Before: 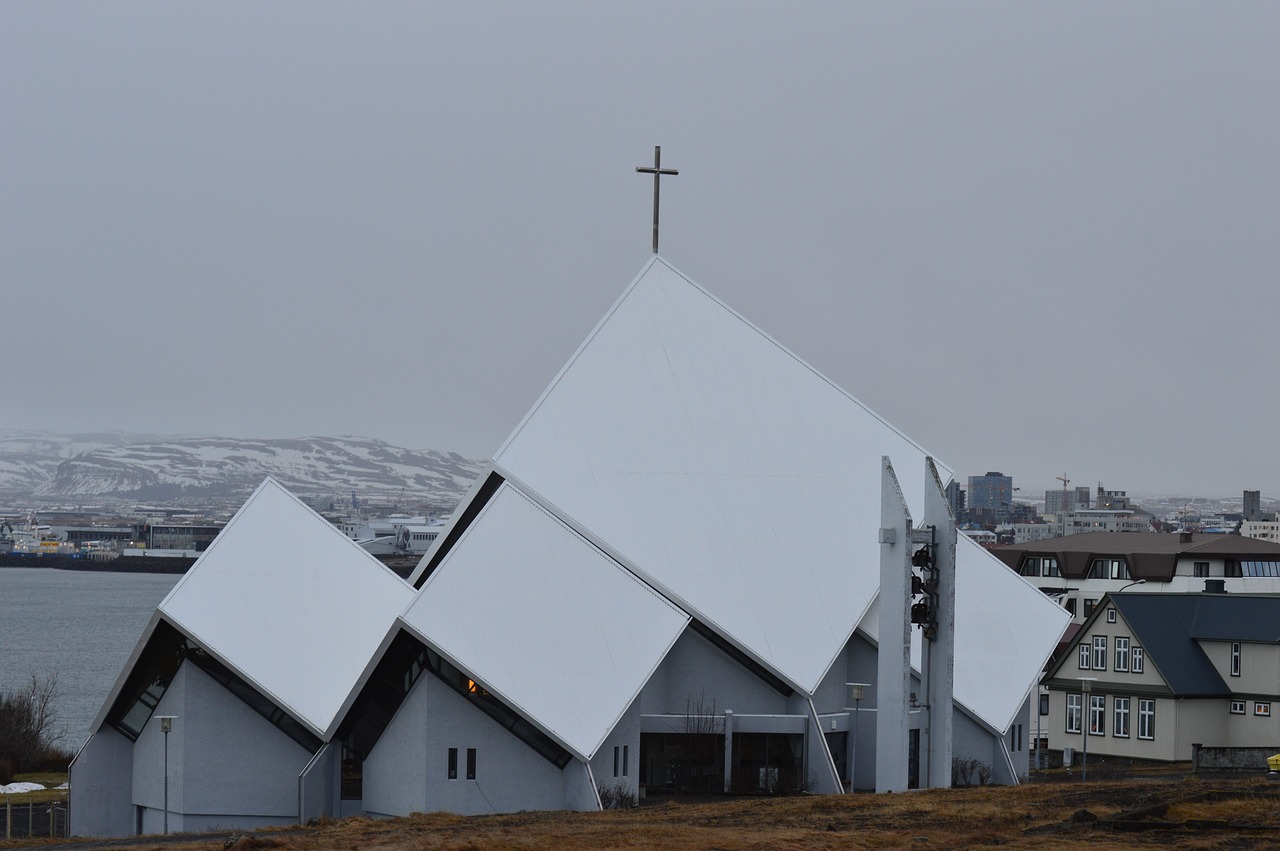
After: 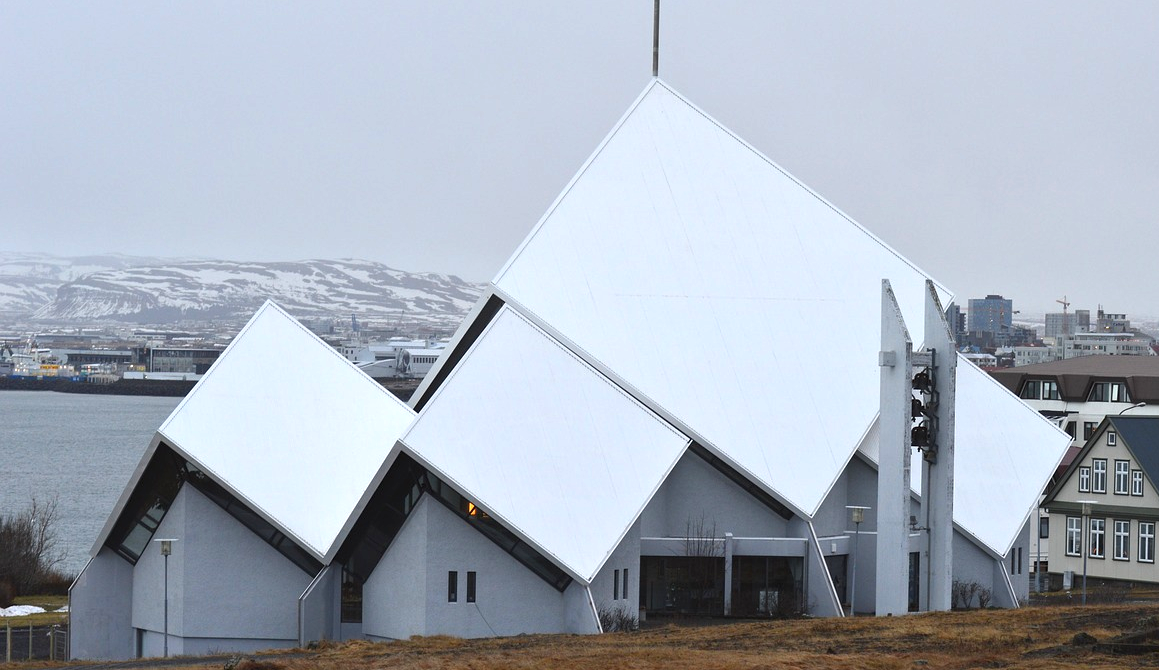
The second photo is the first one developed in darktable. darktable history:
shadows and highlights: shadows 25, highlights -25
exposure: black level correction 0, exposure 1 EV, compensate highlight preservation false
crop: top 20.916%, right 9.437%, bottom 0.316%
